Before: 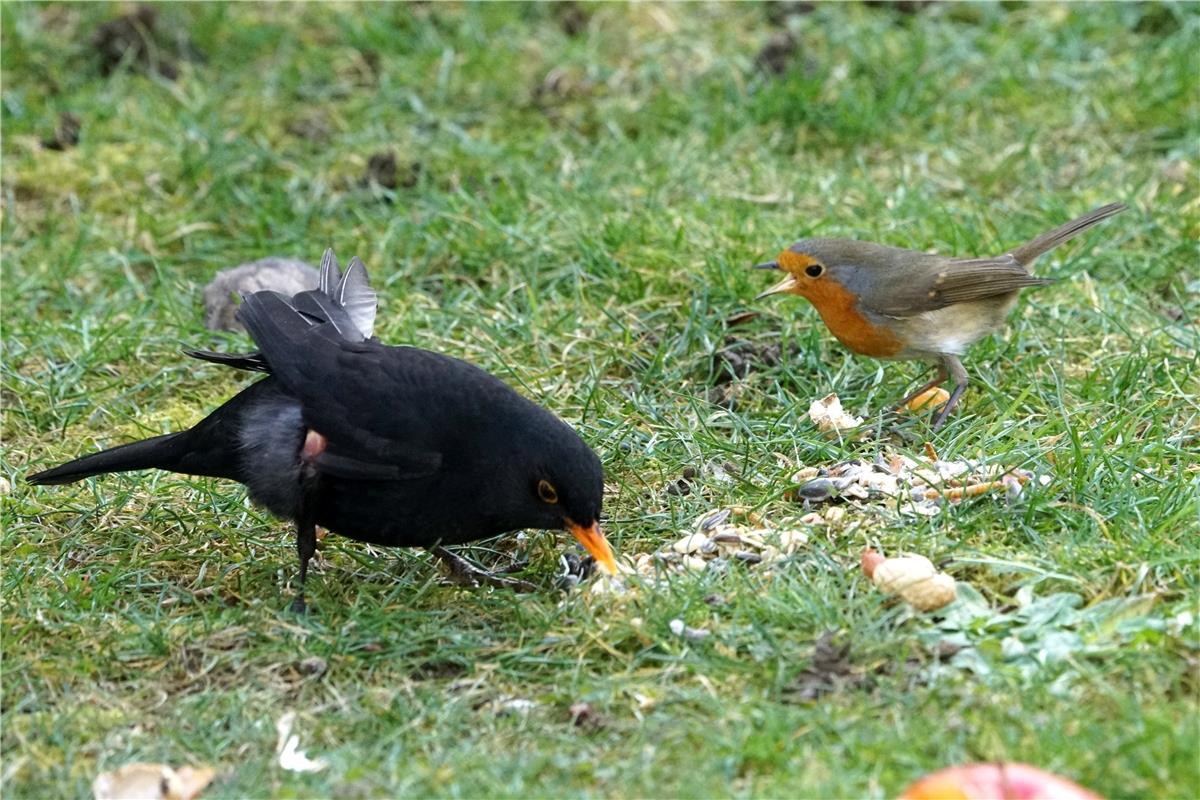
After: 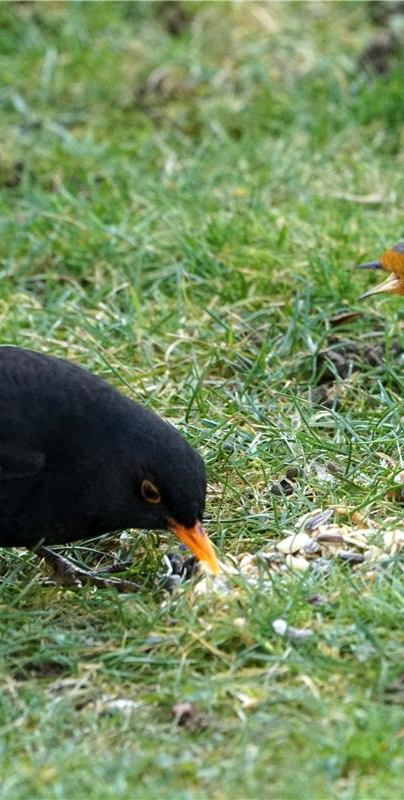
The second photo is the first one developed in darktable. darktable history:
crop: left 33.139%, right 33.167%
